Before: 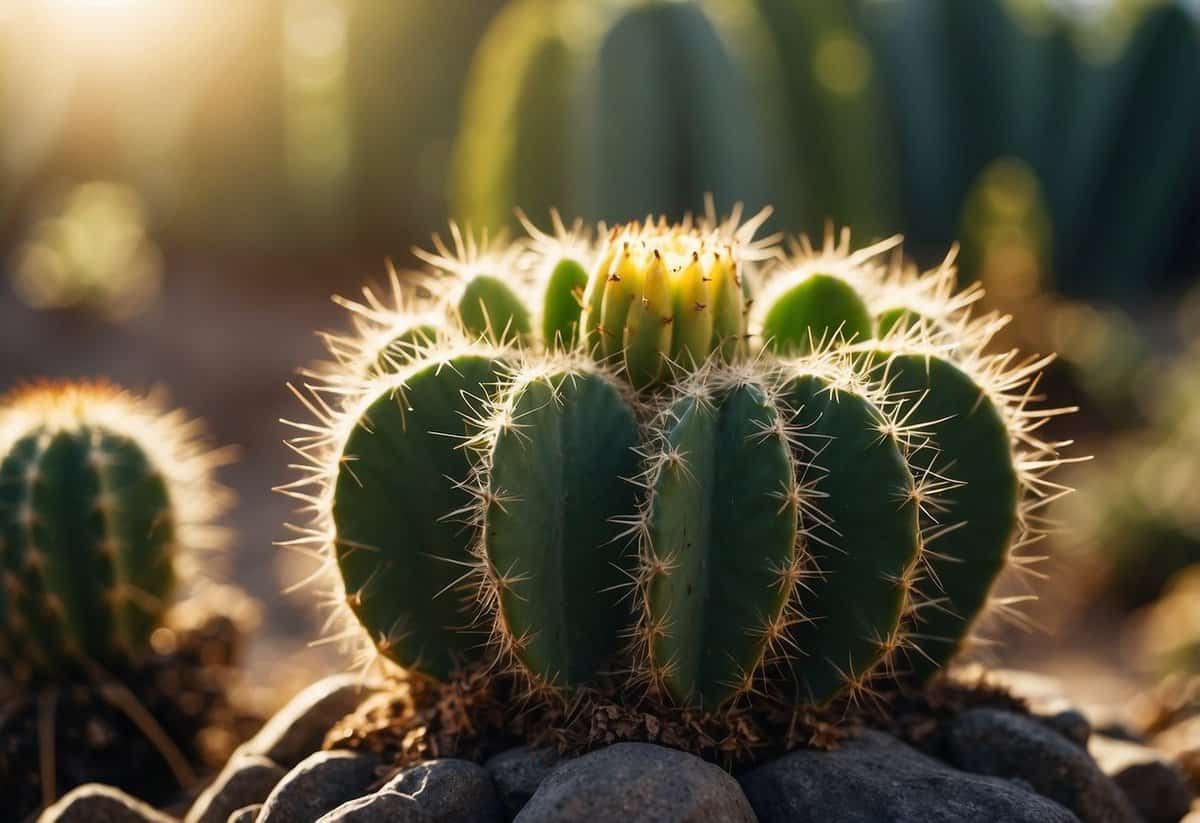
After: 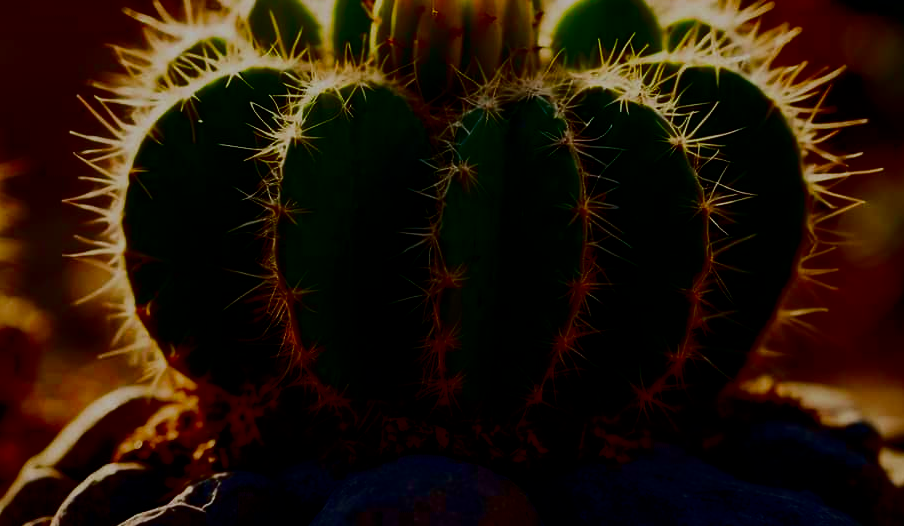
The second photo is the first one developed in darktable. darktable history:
filmic rgb: black relative exposure -7.5 EV, white relative exposure 5 EV, hardness 3.32, contrast 1.297
contrast brightness saturation: brightness -0.989, saturation 0.989
crop and rotate: left 17.505%, top 35.082%, right 7.151%, bottom 0.895%
